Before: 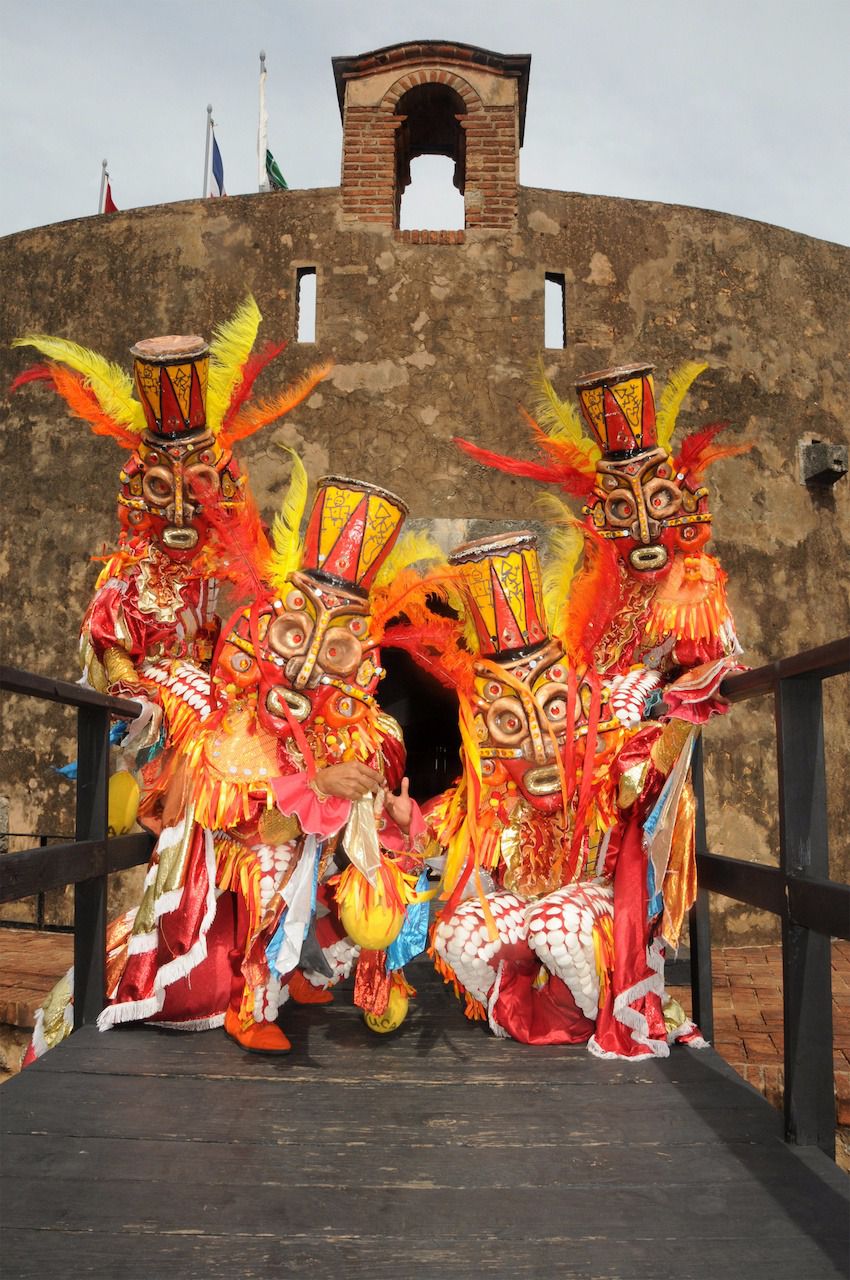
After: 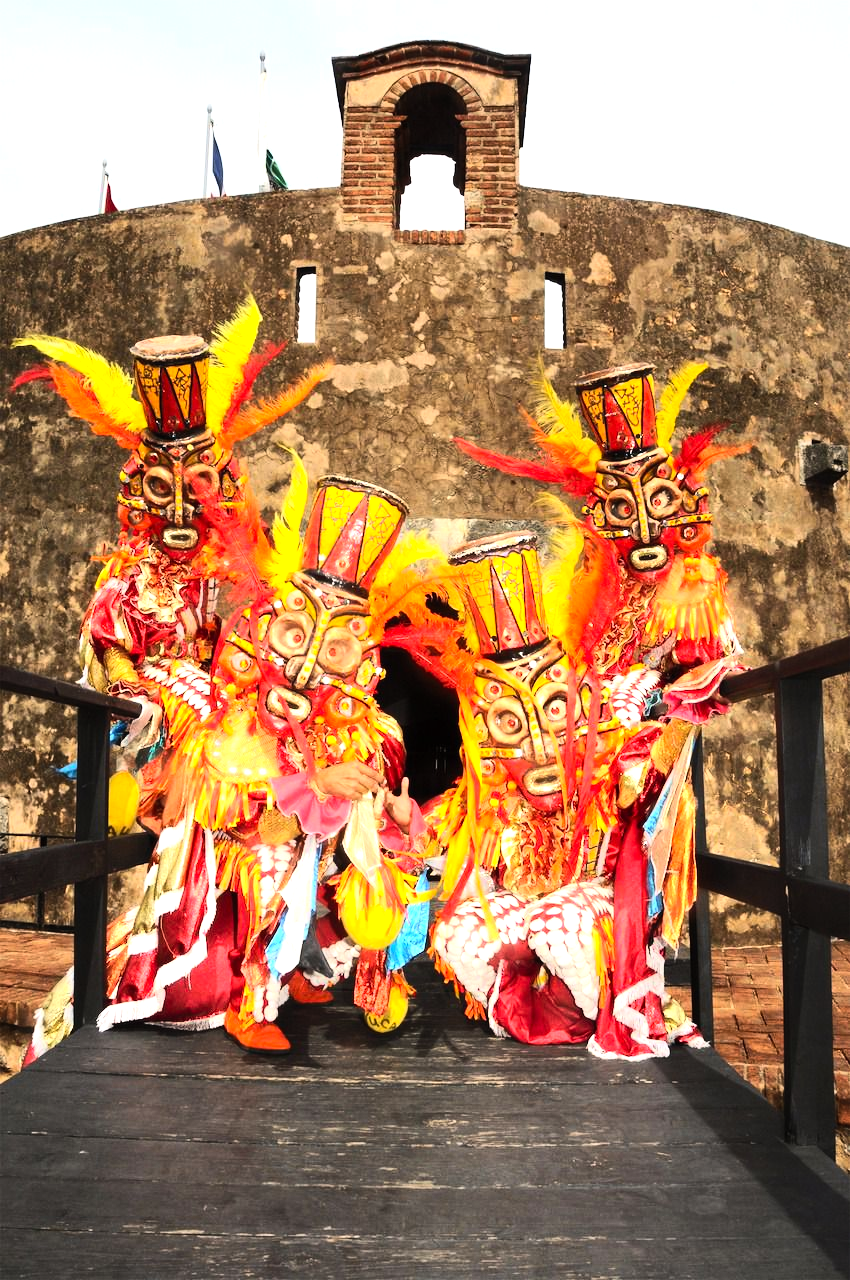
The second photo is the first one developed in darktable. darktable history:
contrast brightness saturation: contrast 0.199, brightness 0.157, saturation 0.222
tone equalizer: -8 EV -1.09 EV, -7 EV -1 EV, -6 EV -0.89 EV, -5 EV -0.576 EV, -3 EV 0.567 EV, -2 EV 0.871 EV, -1 EV 0.991 EV, +0 EV 1.06 EV, edges refinement/feathering 500, mask exposure compensation -1.57 EV, preserve details no
